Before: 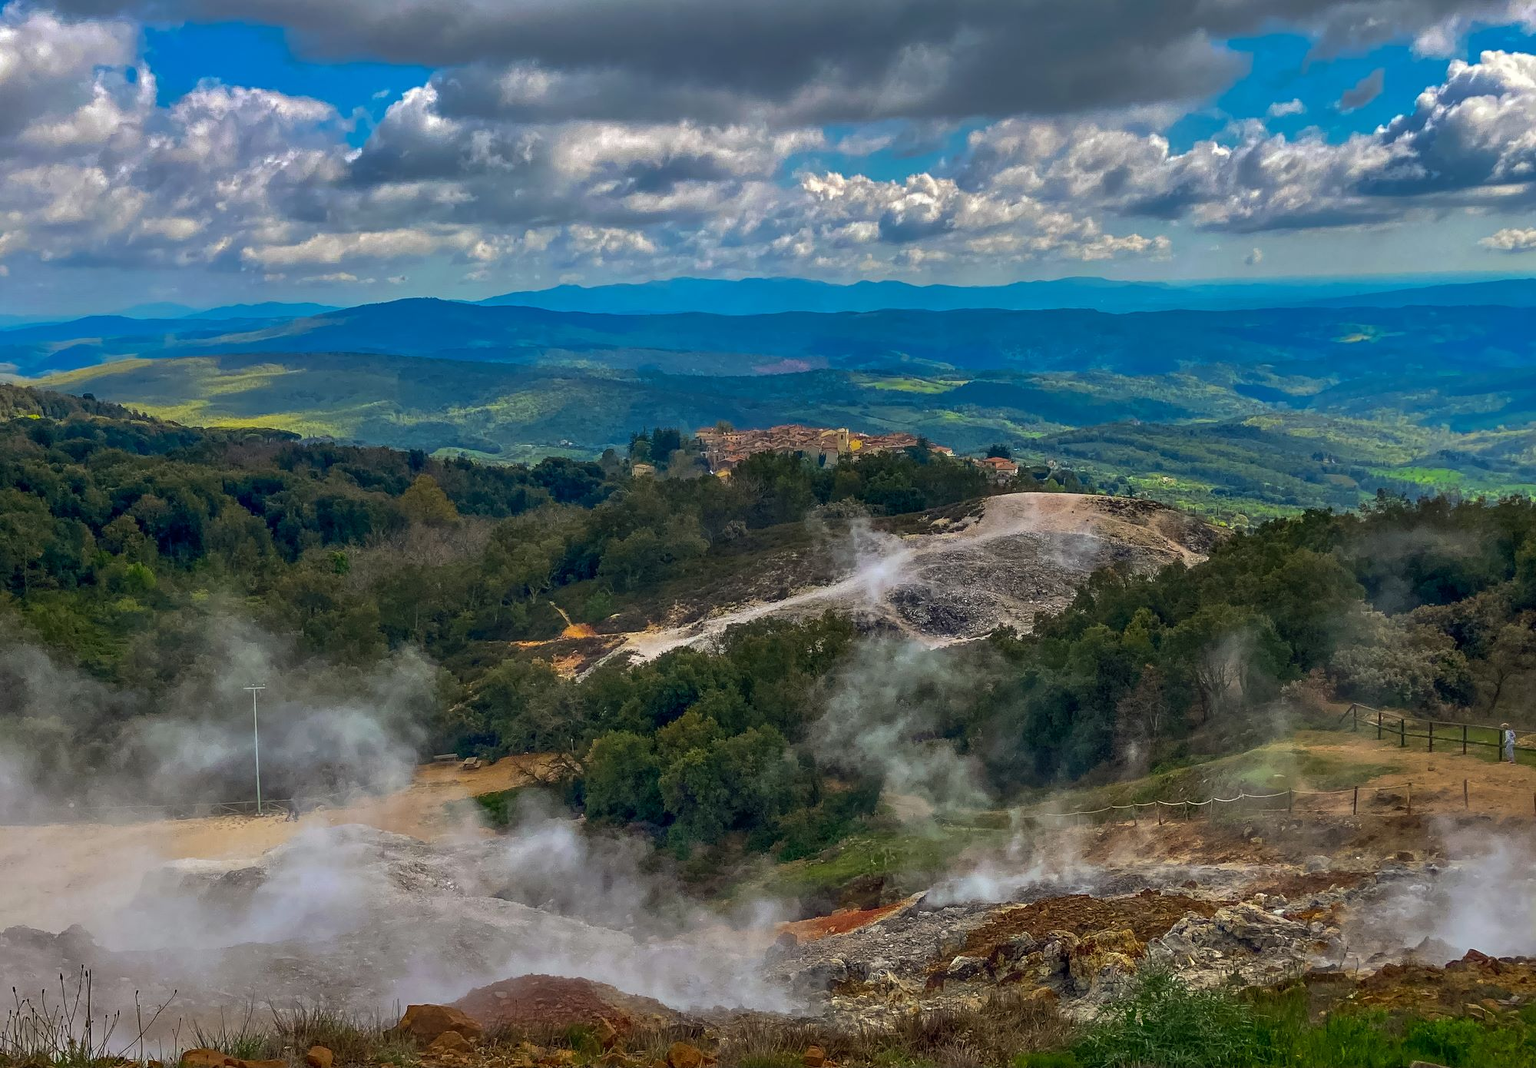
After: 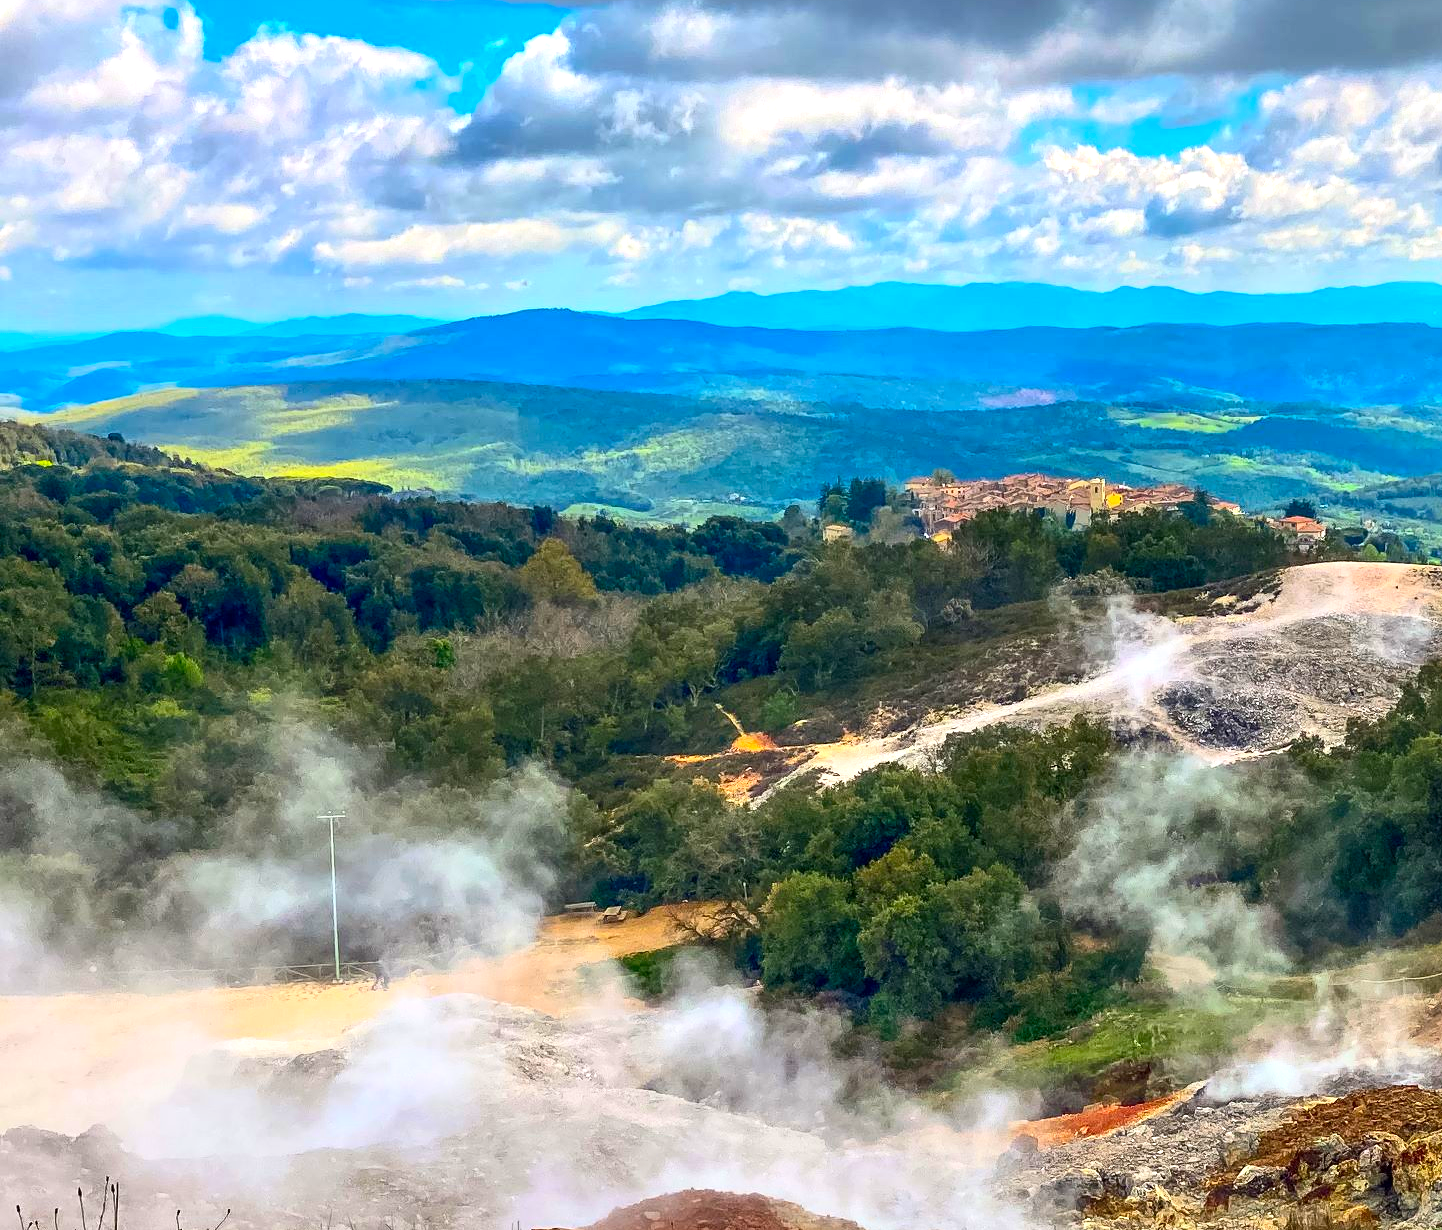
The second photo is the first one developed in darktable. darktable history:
contrast brightness saturation: contrast 0.228, brightness 0.106, saturation 0.292
crop: top 5.752%, right 27.869%, bottom 5.728%
exposure: black level correction 0.001, exposure 0.963 EV, compensate highlight preservation false
